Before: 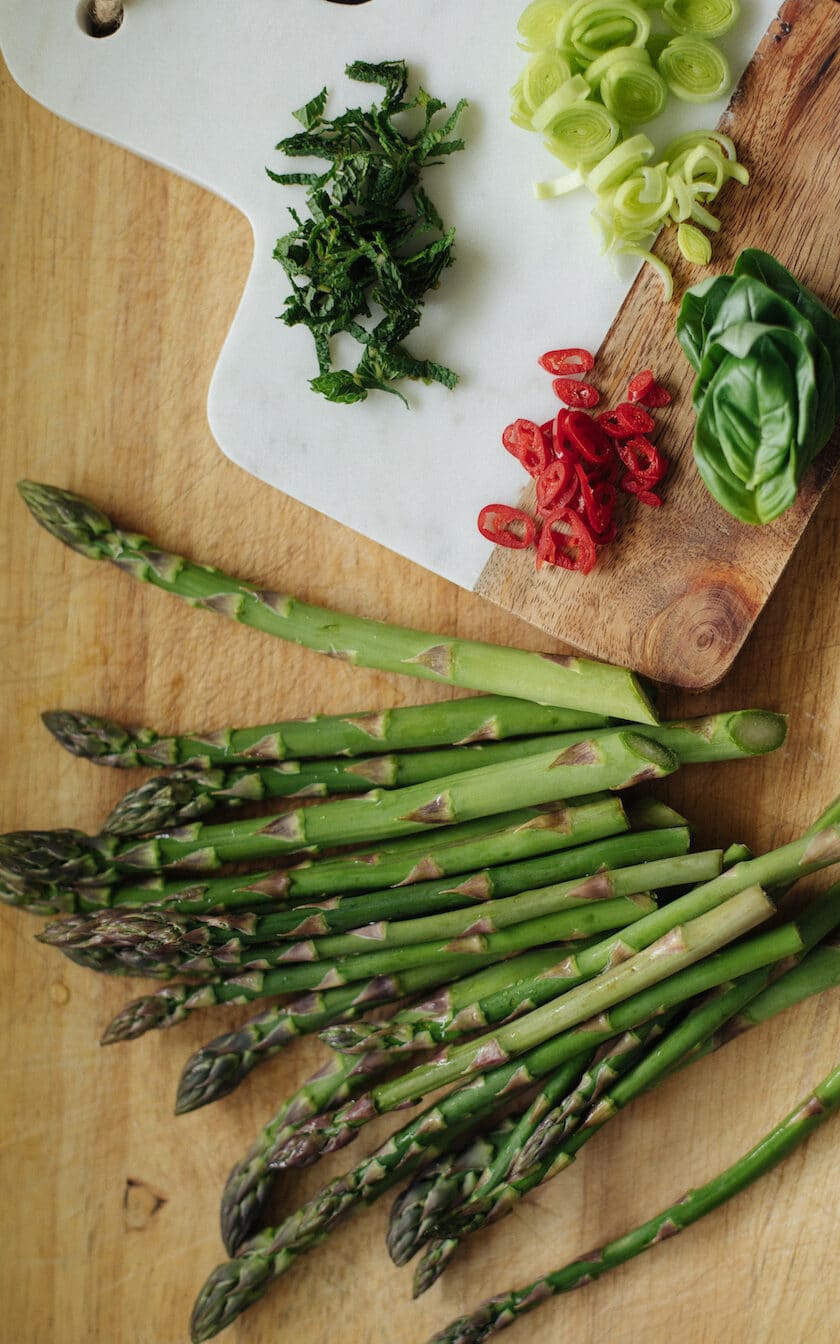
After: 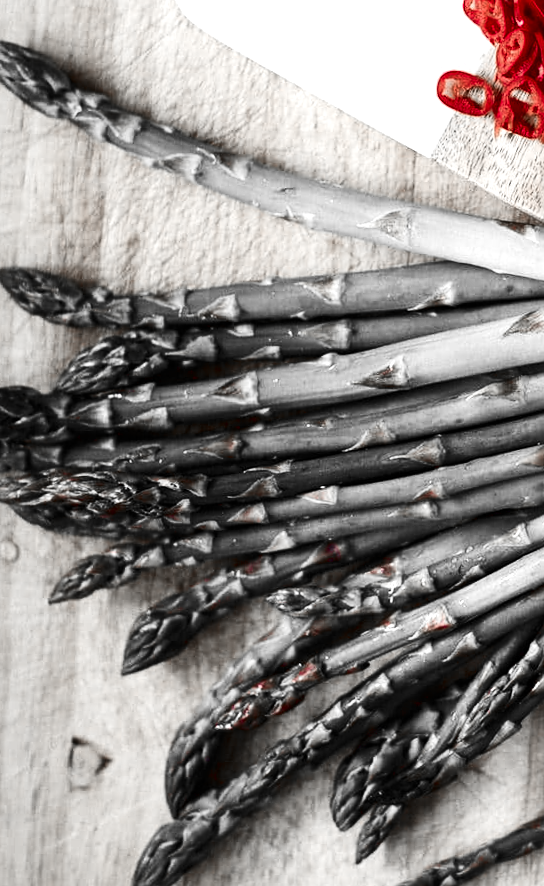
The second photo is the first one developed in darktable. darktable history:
crop and rotate: angle -1.21°, left 3.749%, top 31.815%, right 29.294%
contrast brightness saturation: contrast 0.309, brightness -0.076, saturation 0.168
exposure: black level correction 0.001, exposure 0.5 EV, compensate exposure bias true, compensate highlight preservation false
sharpen: amount 0.215
color zones: curves: ch0 [(0, 0.278) (0.143, 0.5) (0.286, 0.5) (0.429, 0.5) (0.571, 0.5) (0.714, 0.5) (0.857, 0.5) (1, 0.5)]; ch1 [(0, 1) (0.143, 0.165) (0.286, 0) (0.429, 0) (0.571, 0) (0.714, 0) (0.857, 0.5) (1, 0.5)]; ch2 [(0, 0.508) (0.143, 0.5) (0.286, 0.5) (0.429, 0.5) (0.571, 0.5) (0.714, 0.5) (0.857, 0.5) (1, 0.5)]
shadows and highlights: radius 45.35, white point adjustment 6.71, compress 79.99%, soften with gaussian
